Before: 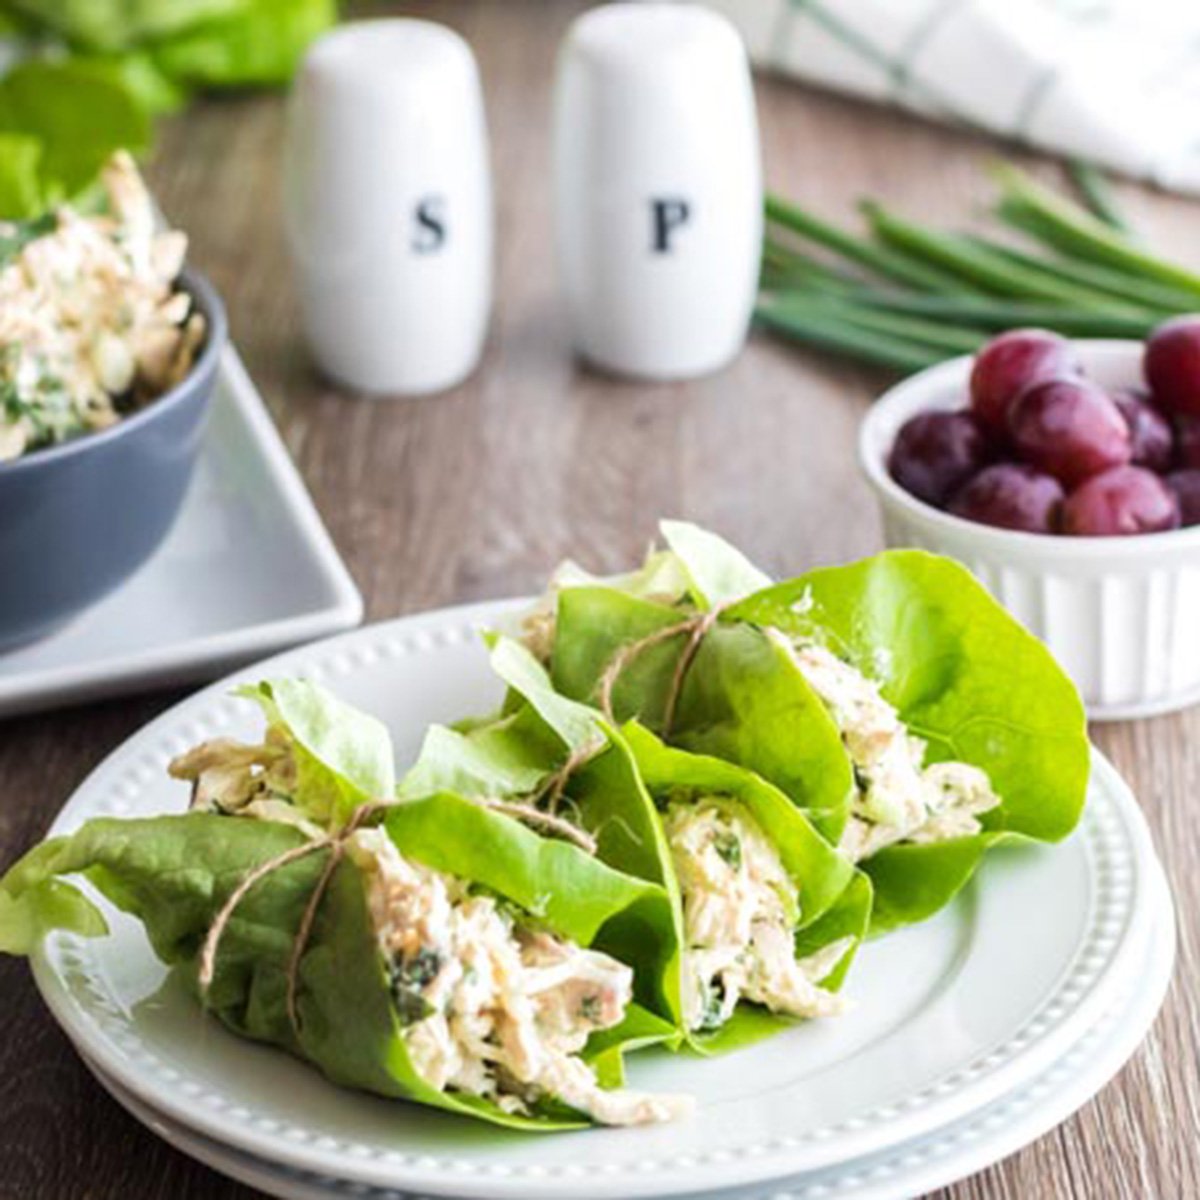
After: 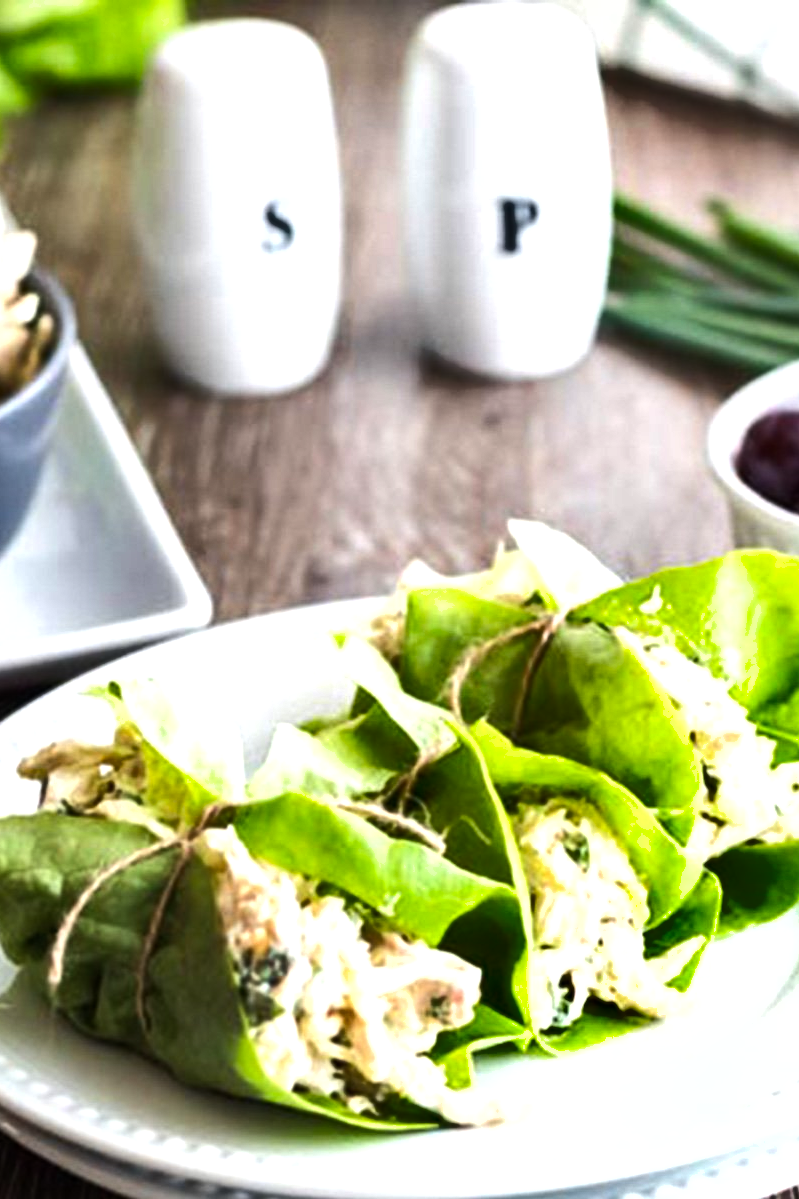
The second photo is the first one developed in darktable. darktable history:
crop and rotate: left 12.648%, right 20.685%
tone equalizer: -8 EV -0.75 EV, -7 EV -0.7 EV, -6 EV -0.6 EV, -5 EV -0.4 EV, -3 EV 0.4 EV, -2 EV 0.6 EV, -1 EV 0.7 EV, +0 EV 0.75 EV, edges refinement/feathering 500, mask exposure compensation -1.57 EV, preserve details no
shadows and highlights: shadows 22.7, highlights -48.71, soften with gaussian
